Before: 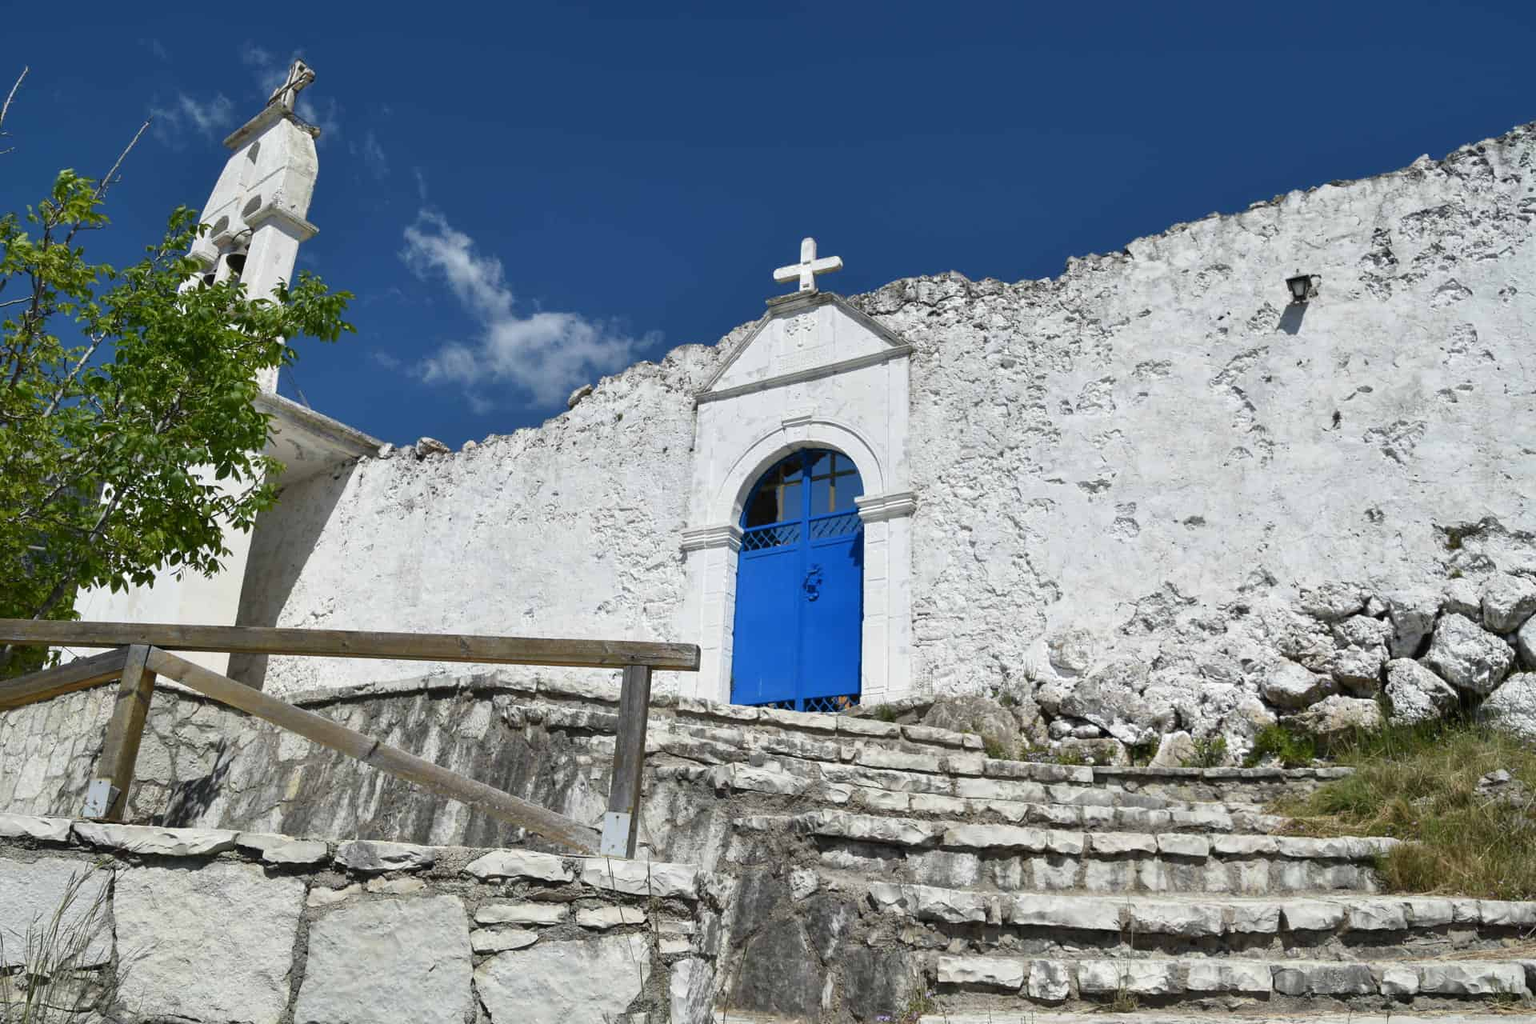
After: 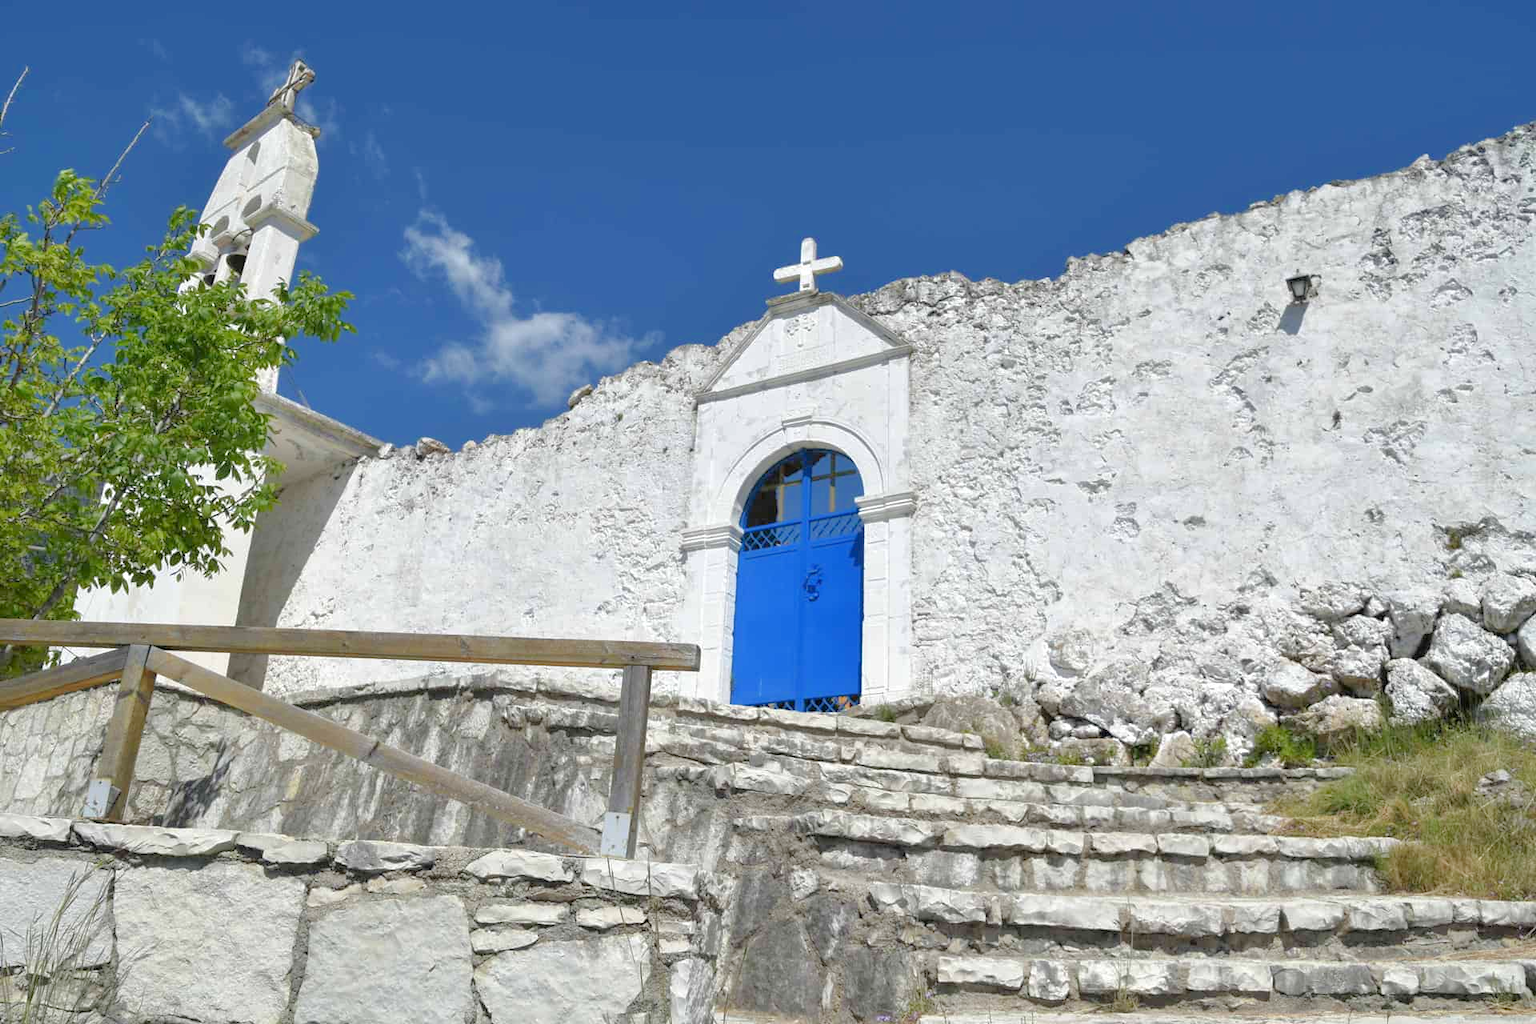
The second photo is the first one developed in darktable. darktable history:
exposure: exposure 0.2 EV, compensate exposure bias true, compensate highlight preservation false
tone curve: curves: ch0 [(0, 0) (0.004, 0.008) (0.077, 0.156) (0.169, 0.29) (0.774, 0.774) (1, 1)]
